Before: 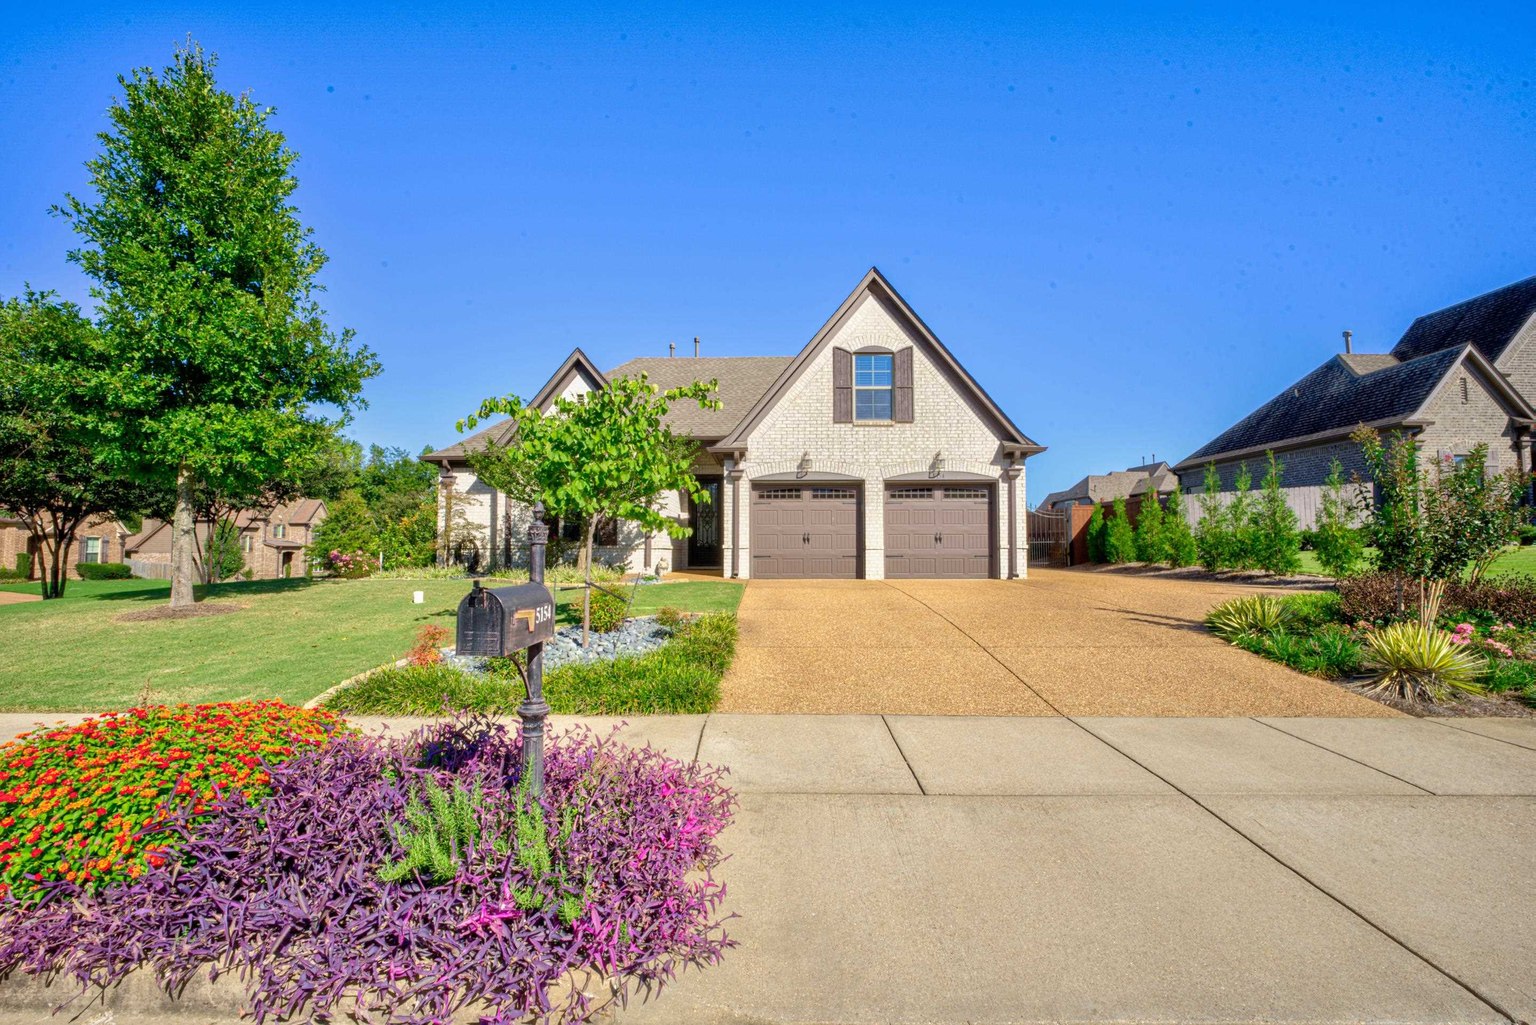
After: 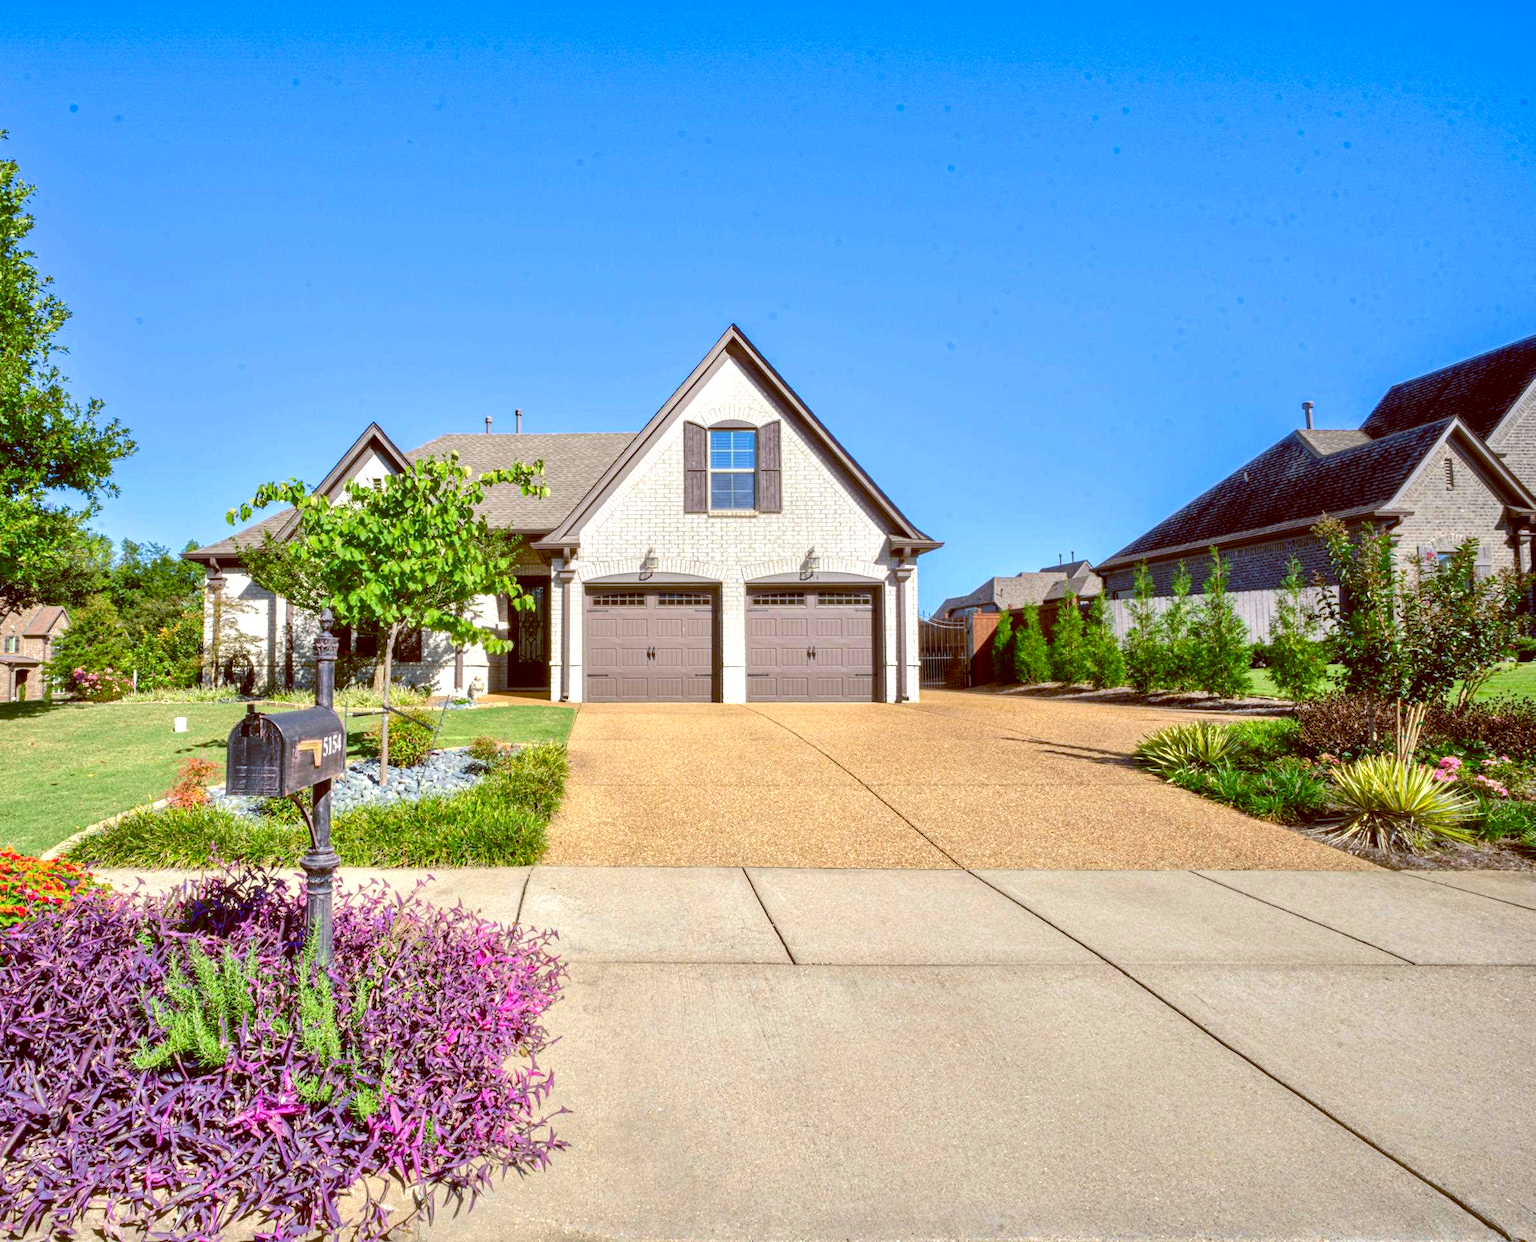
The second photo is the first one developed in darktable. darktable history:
color balance: lift [1, 1.015, 1.004, 0.985], gamma [1, 0.958, 0.971, 1.042], gain [1, 0.956, 0.977, 1.044]
tone equalizer: -8 EV -0.417 EV, -7 EV -0.389 EV, -6 EV -0.333 EV, -5 EV -0.222 EV, -3 EV 0.222 EV, -2 EV 0.333 EV, -1 EV 0.389 EV, +0 EV 0.417 EV, edges refinement/feathering 500, mask exposure compensation -1.57 EV, preserve details no
crop: left 17.582%, bottom 0.031%
